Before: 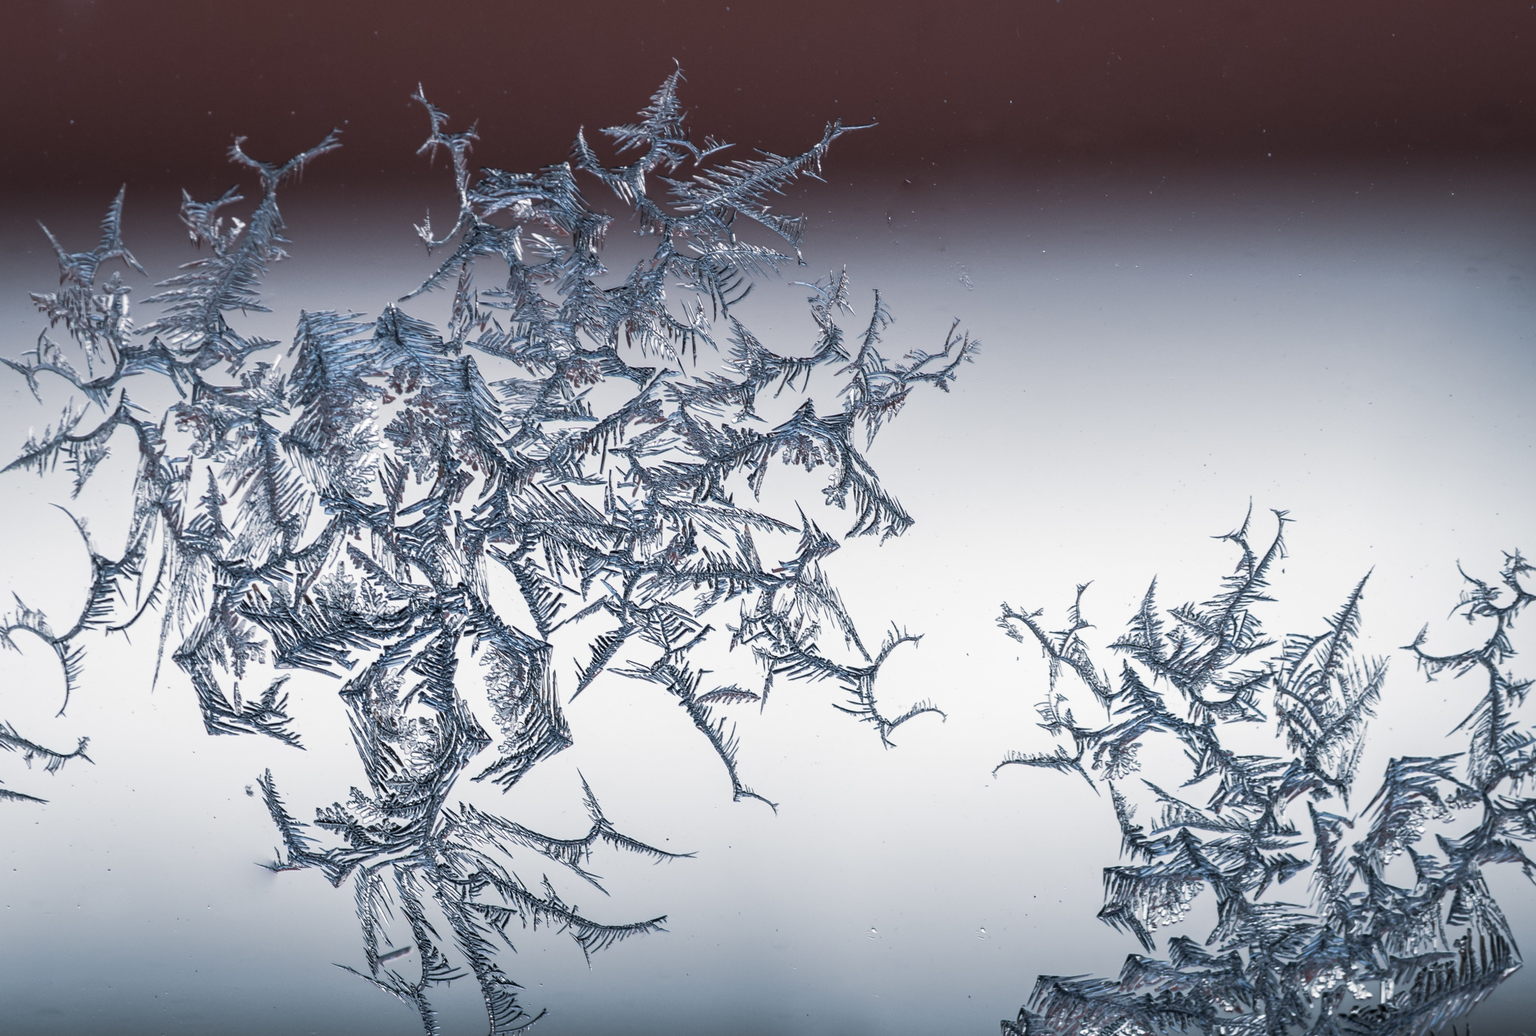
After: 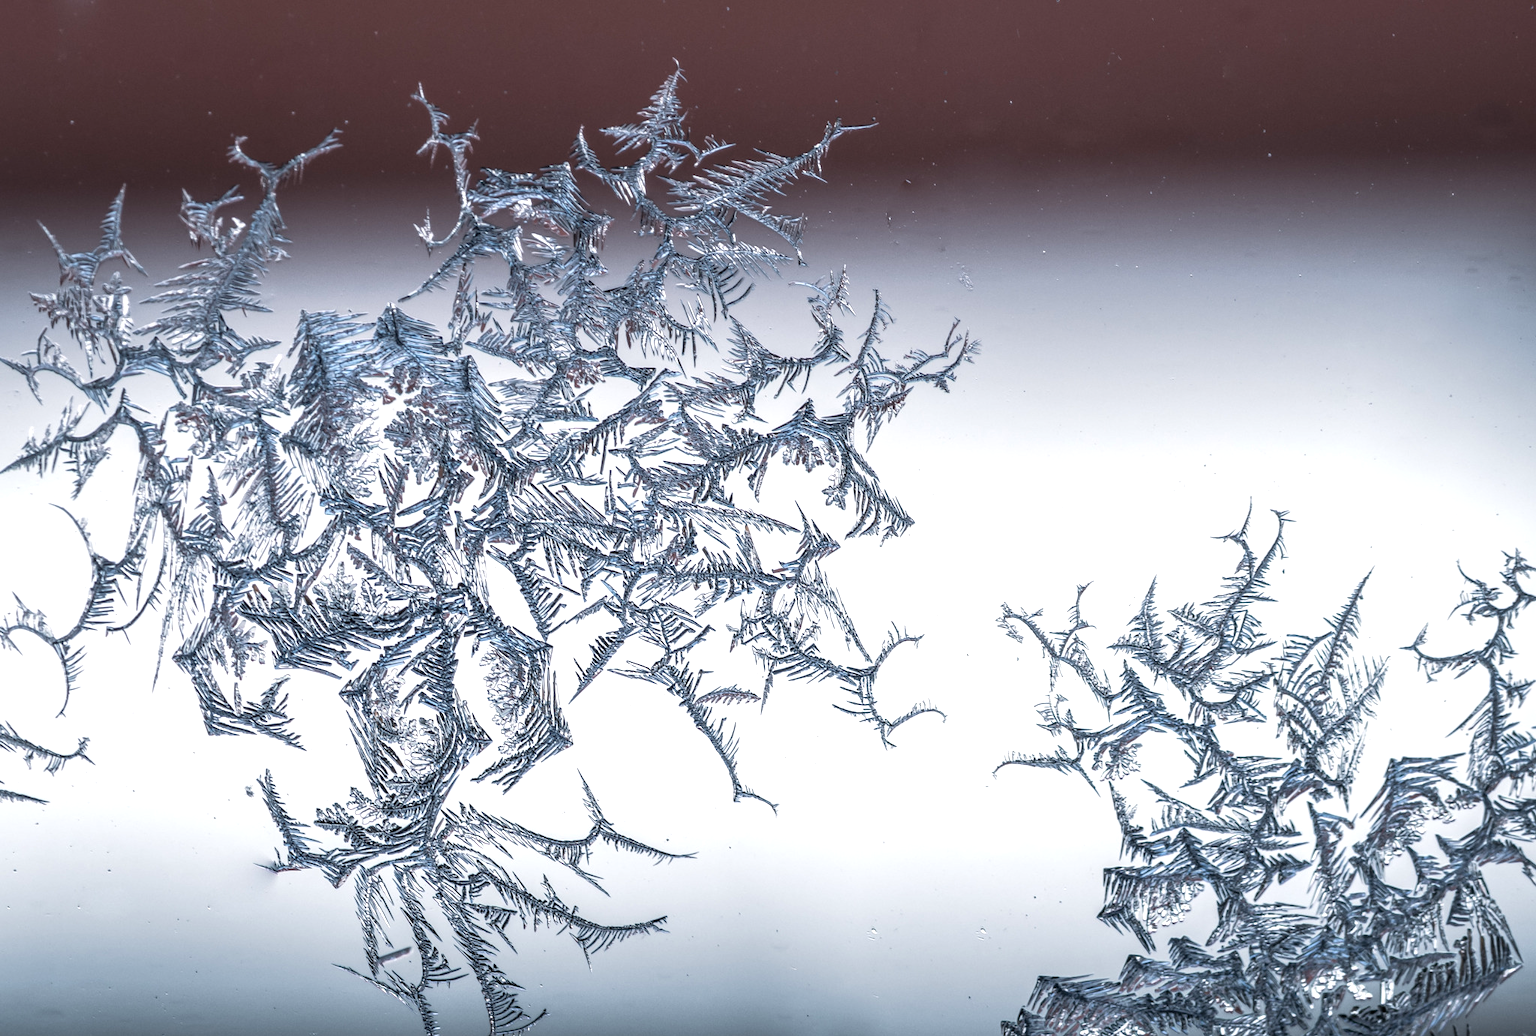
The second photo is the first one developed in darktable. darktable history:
local contrast: on, module defaults
exposure: black level correction 0.001, exposure 0.5 EV, compensate exposure bias true, compensate highlight preservation false
